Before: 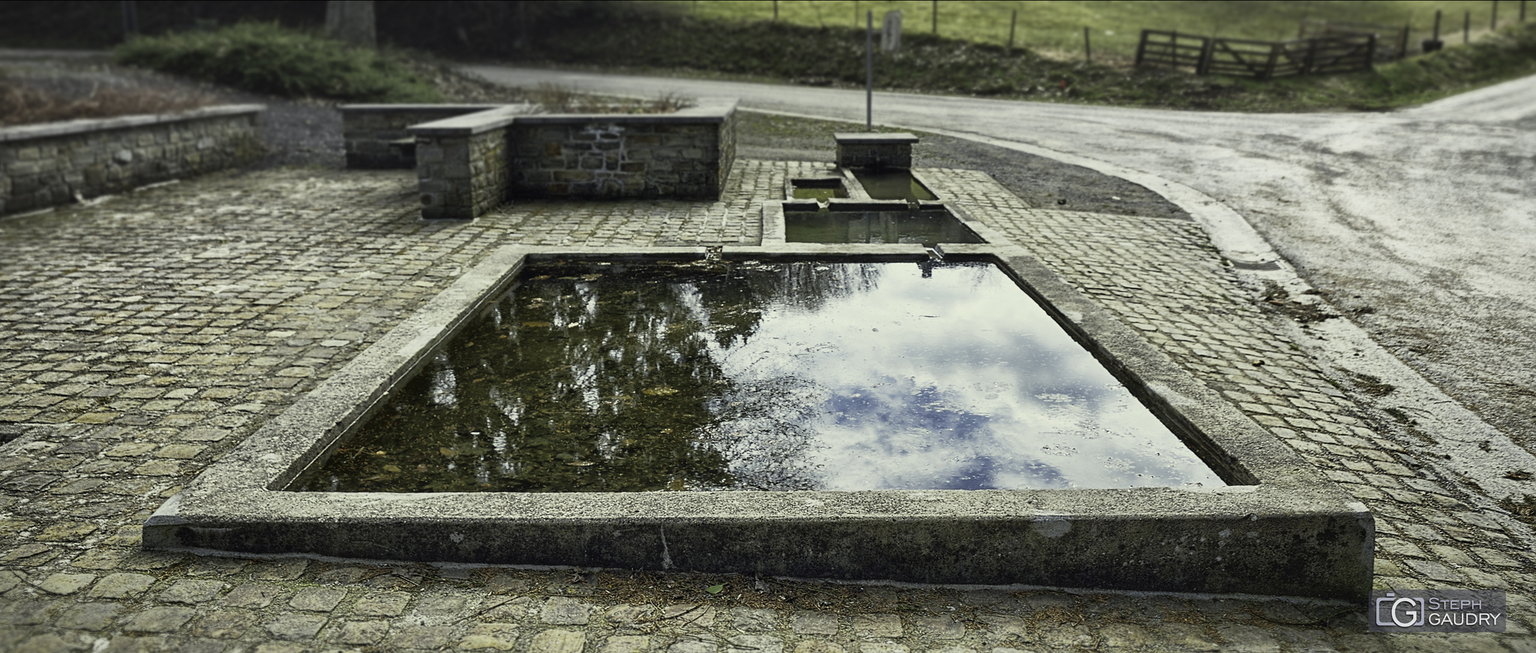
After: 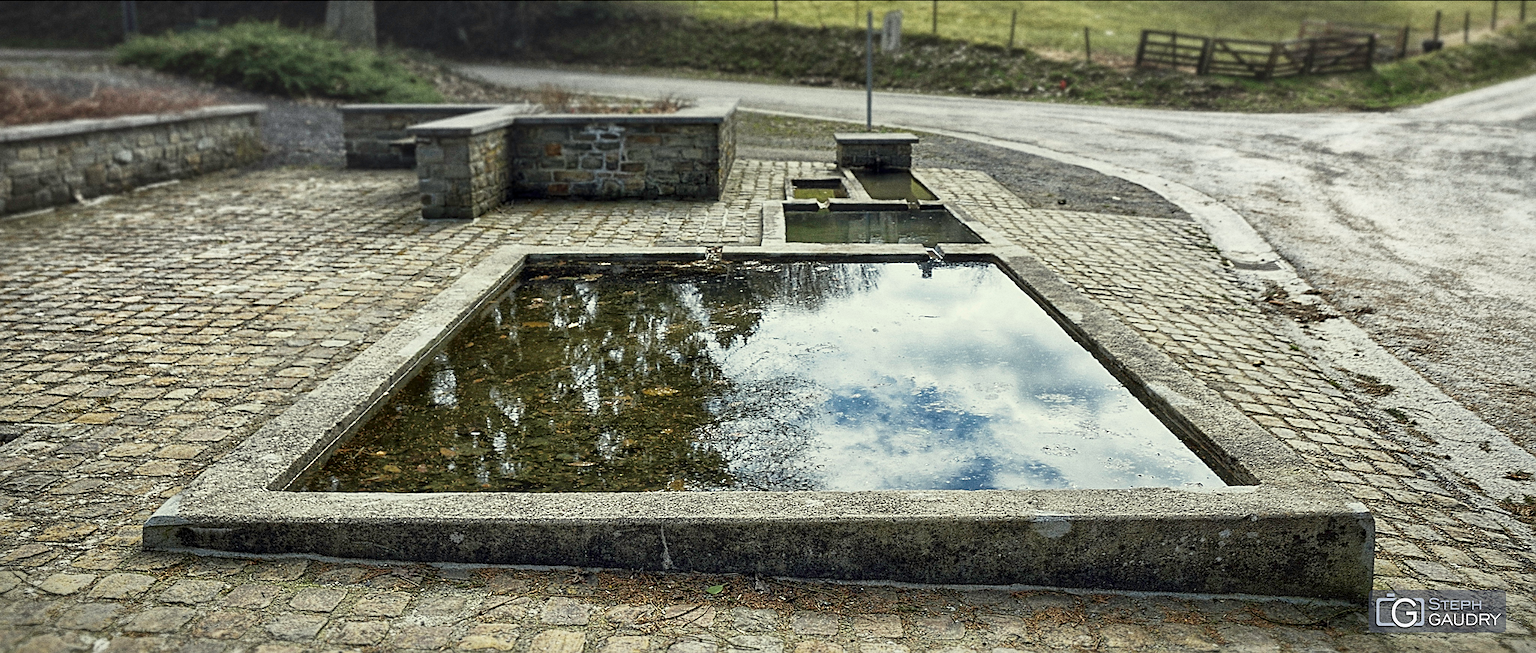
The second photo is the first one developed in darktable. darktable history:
sharpen: radius 1.864, amount 0.398, threshold 1.271
grain: coarseness 0.09 ISO
local contrast: highlights 100%, shadows 100%, detail 131%, midtone range 0.2
